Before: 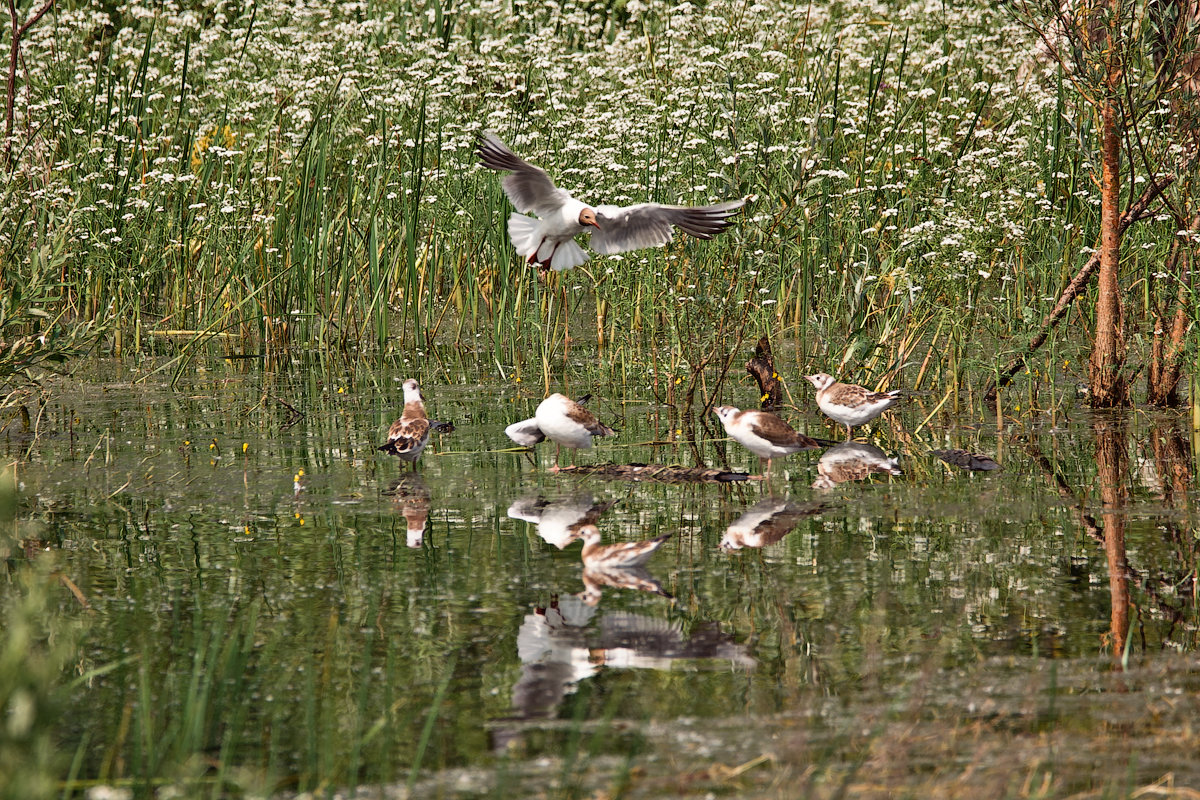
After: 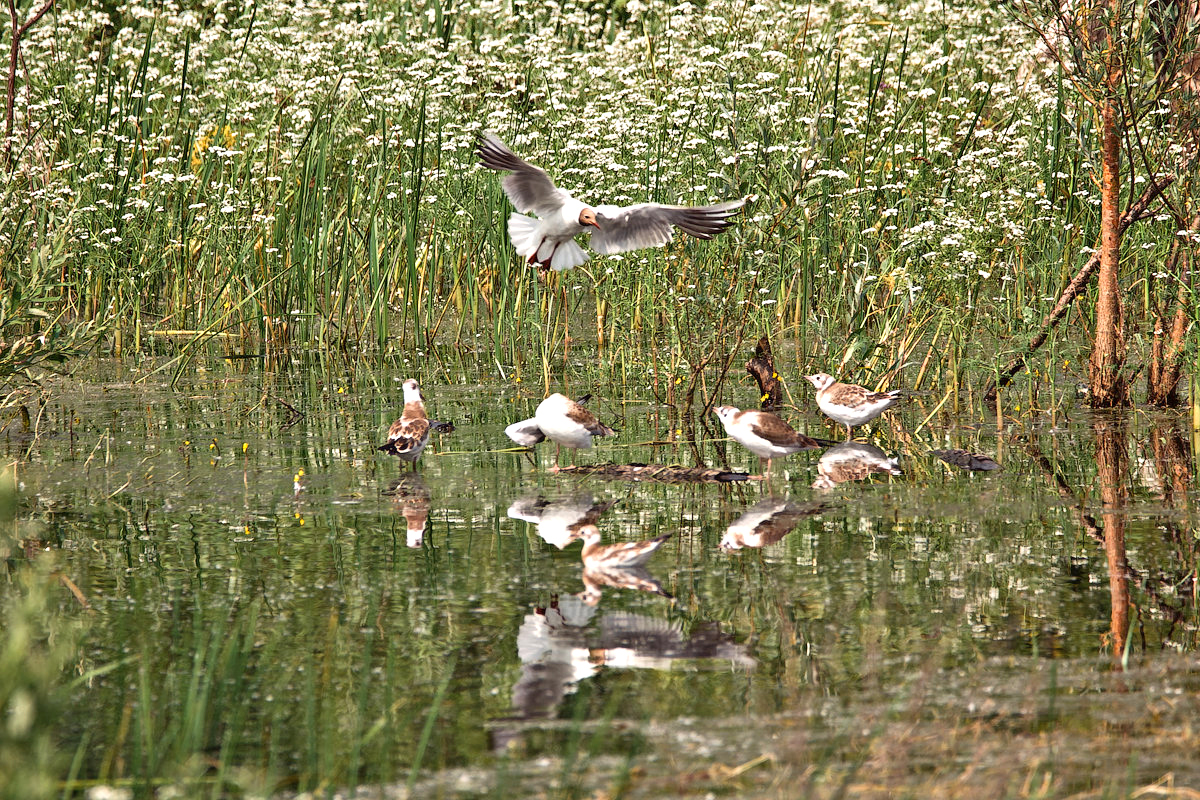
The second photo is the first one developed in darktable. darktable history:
exposure: exposure 0.51 EV, compensate highlight preservation false
